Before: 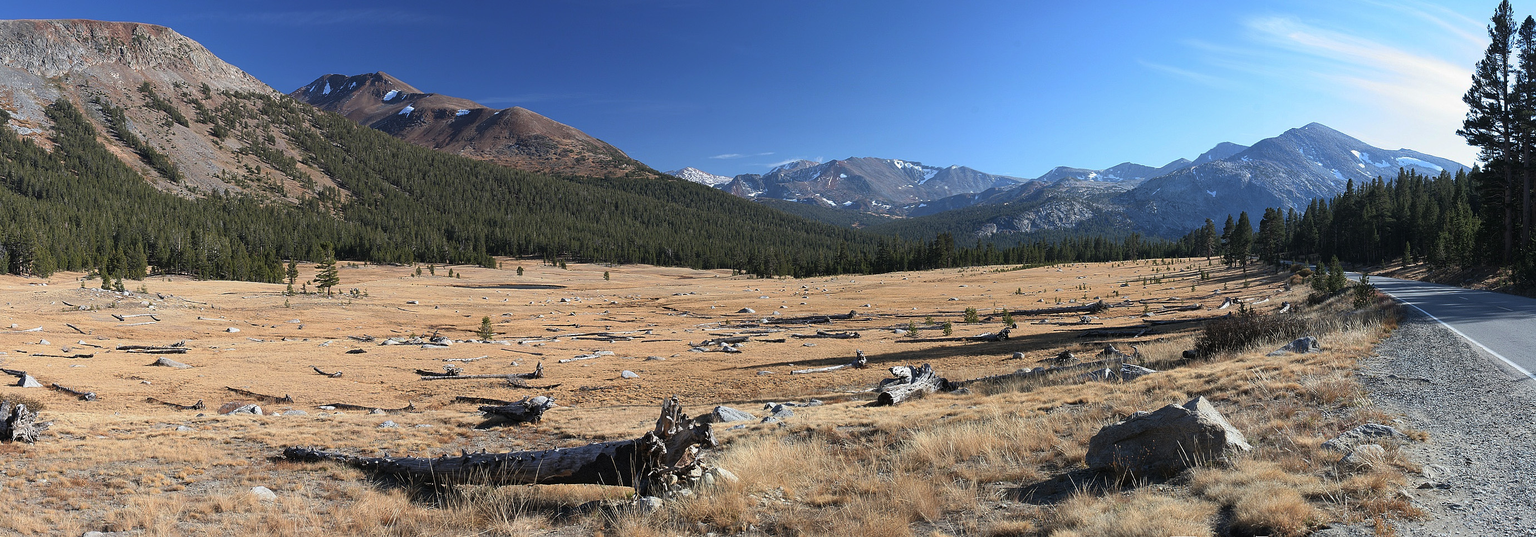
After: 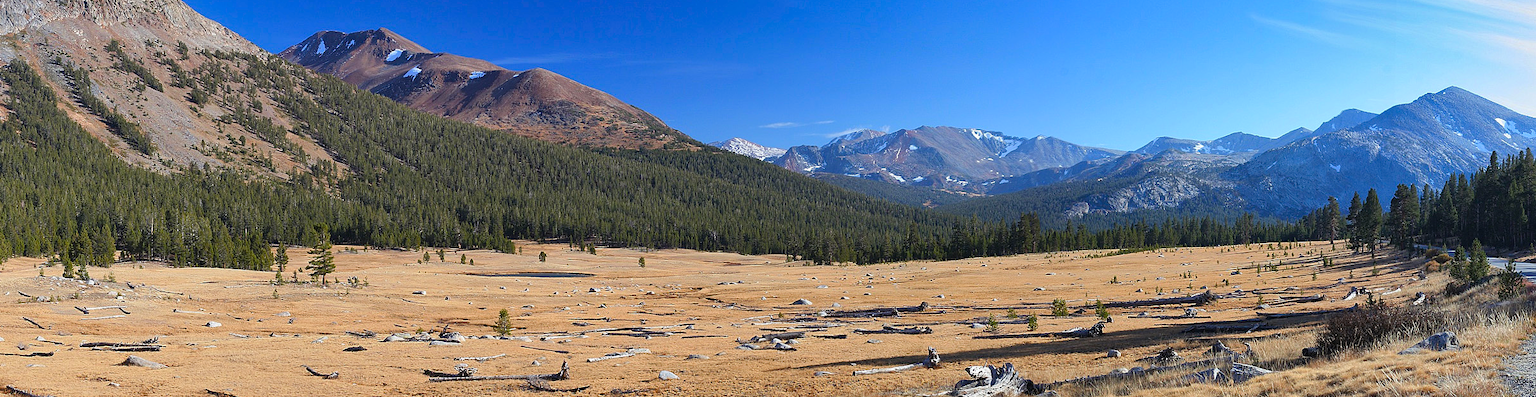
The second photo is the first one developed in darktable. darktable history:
crop: left 3.05%, top 8.814%, right 9.679%, bottom 26.579%
color balance rgb: shadows lift › chroma 3.014%, shadows lift › hue 281.99°, perceptual saturation grading › global saturation 13.61%, perceptual saturation grading › highlights -25.656%, perceptual saturation grading › shadows 24.623%, perceptual brilliance grading › mid-tones 9.172%, perceptual brilliance grading › shadows 15.594%, global vibrance 33.56%
shadows and highlights: low approximation 0.01, soften with gaussian
